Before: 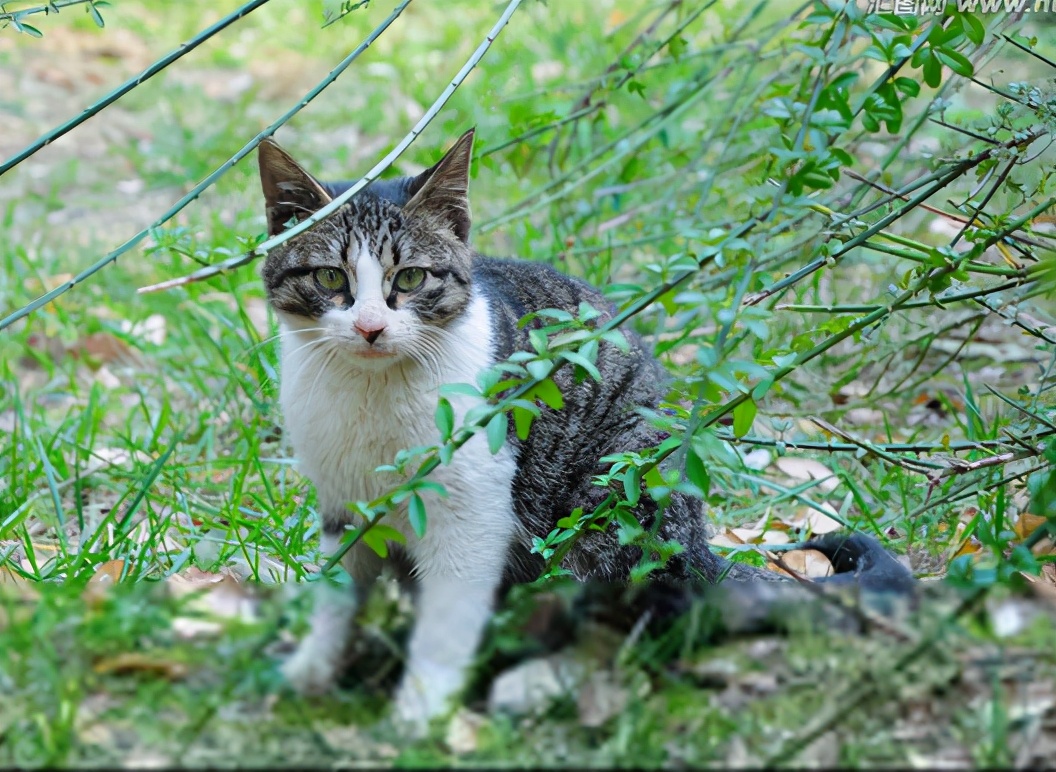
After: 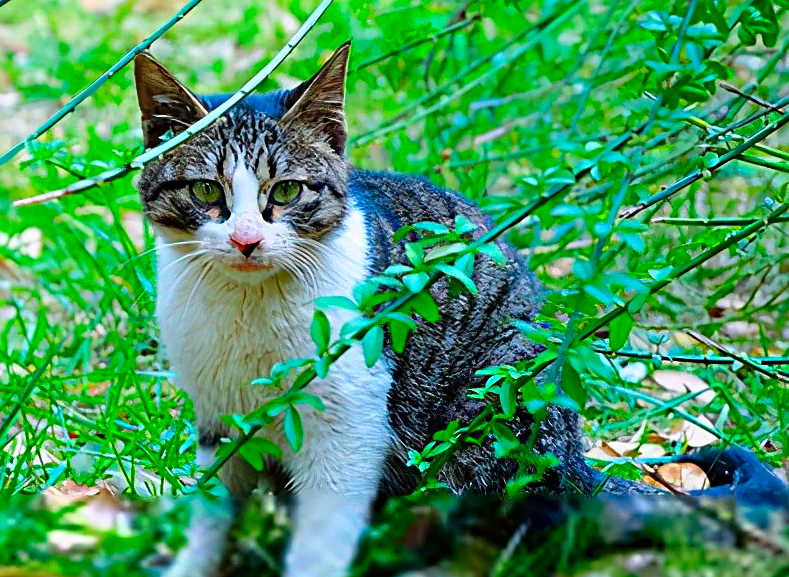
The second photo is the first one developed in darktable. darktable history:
crop and rotate: left 11.831%, top 11.346%, right 13.429%, bottom 13.899%
color correction: saturation 3
haze removal: compatibility mode true, adaptive false
sharpen: radius 2.543, amount 0.636
bloom: size 3%, threshold 100%, strength 0%
shadows and highlights: shadows -62.32, white point adjustment -5.22, highlights 61.59
color balance: input saturation 100.43%, contrast fulcrum 14.22%, output saturation 70.41%
